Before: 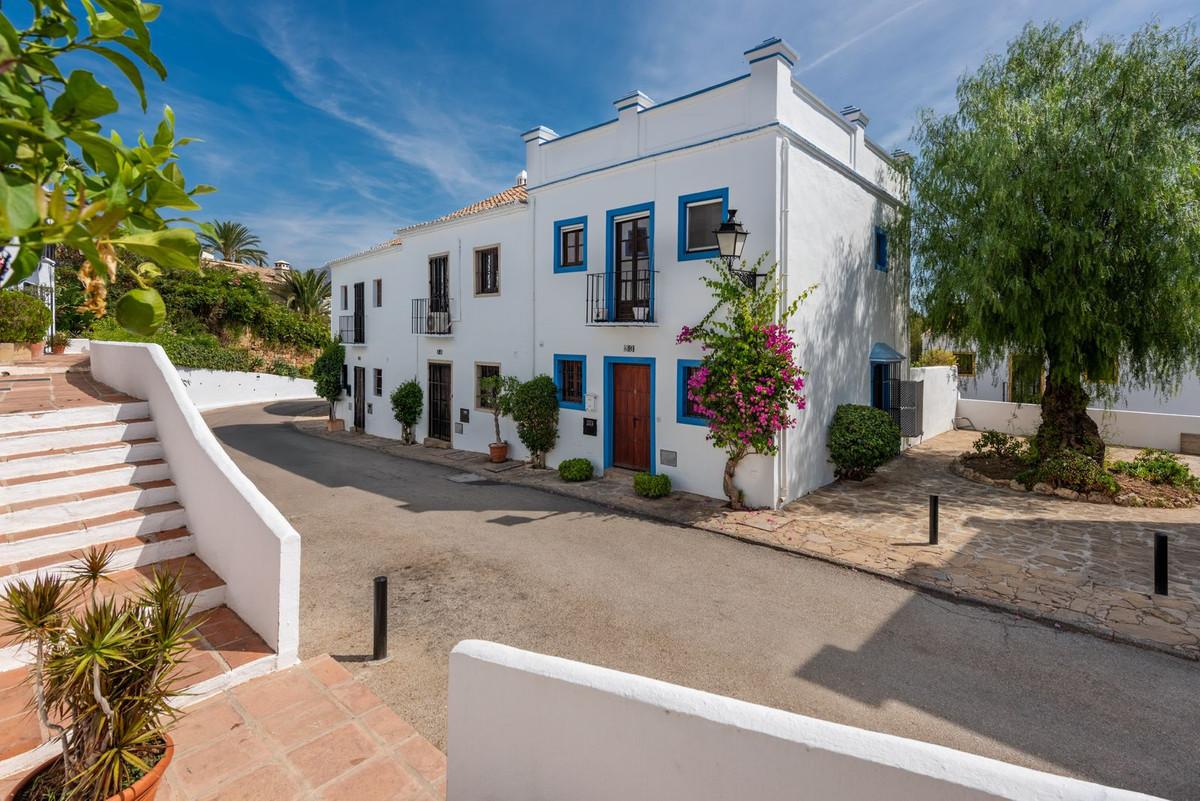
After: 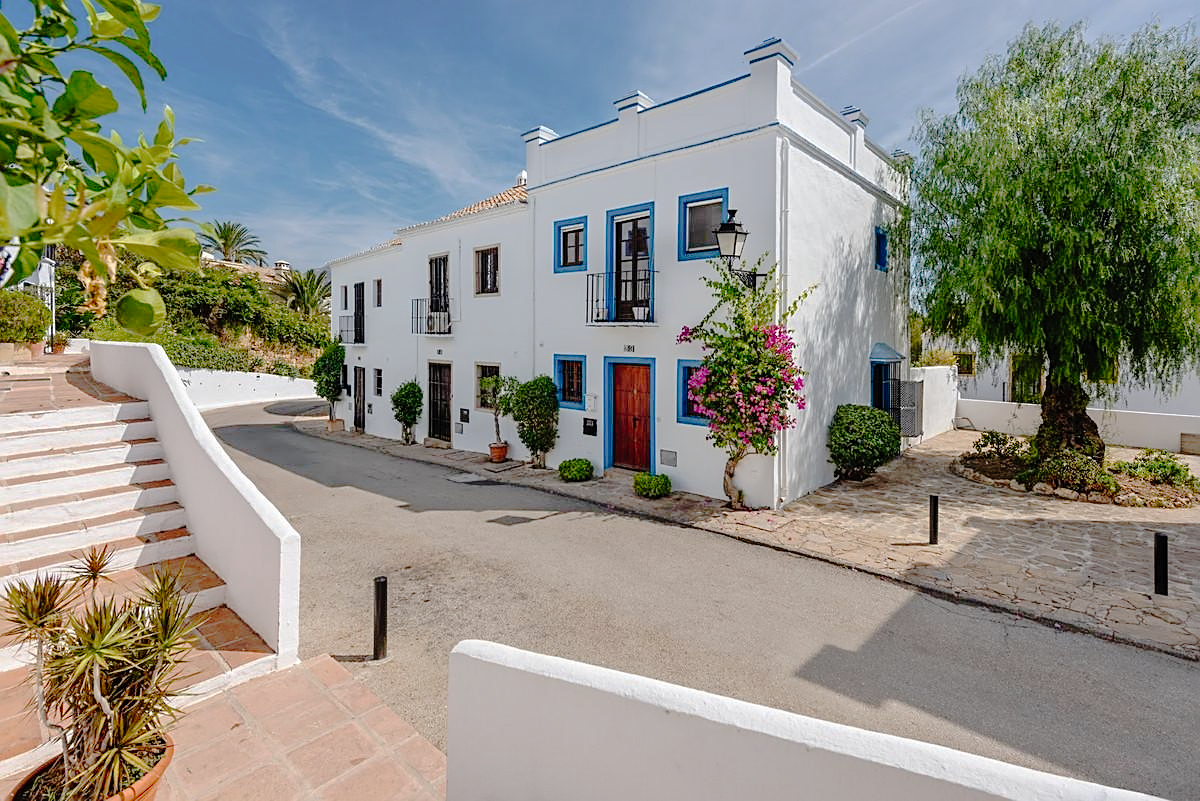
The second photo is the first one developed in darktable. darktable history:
tone curve: curves: ch0 [(0, 0) (0.003, 0.019) (0.011, 0.019) (0.025, 0.023) (0.044, 0.032) (0.069, 0.046) (0.1, 0.073) (0.136, 0.129) (0.177, 0.207) (0.224, 0.295) (0.277, 0.394) (0.335, 0.48) (0.399, 0.524) (0.468, 0.575) (0.543, 0.628) (0.623, 0.684) (0.709, 0.739) (0.801, 0.808) (0.898, 0.9) (1, 1)], preserve colors none
sharpen: on, module defaults
